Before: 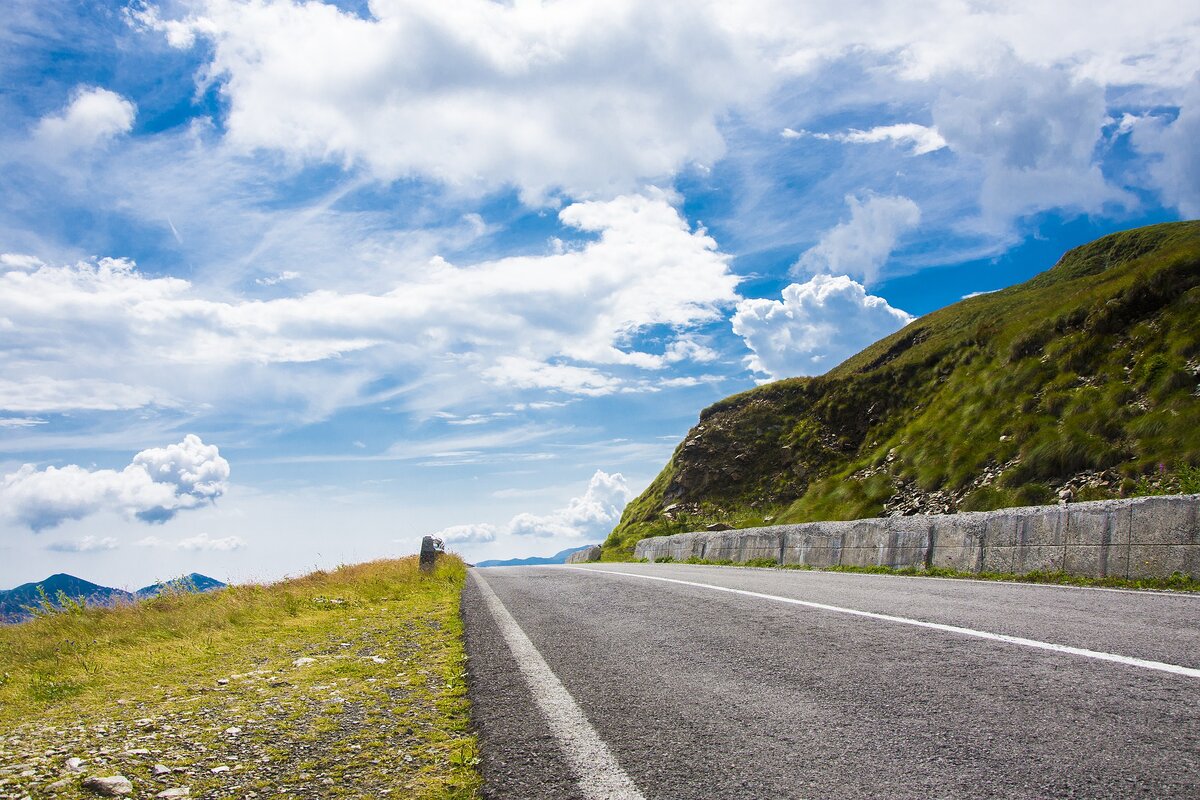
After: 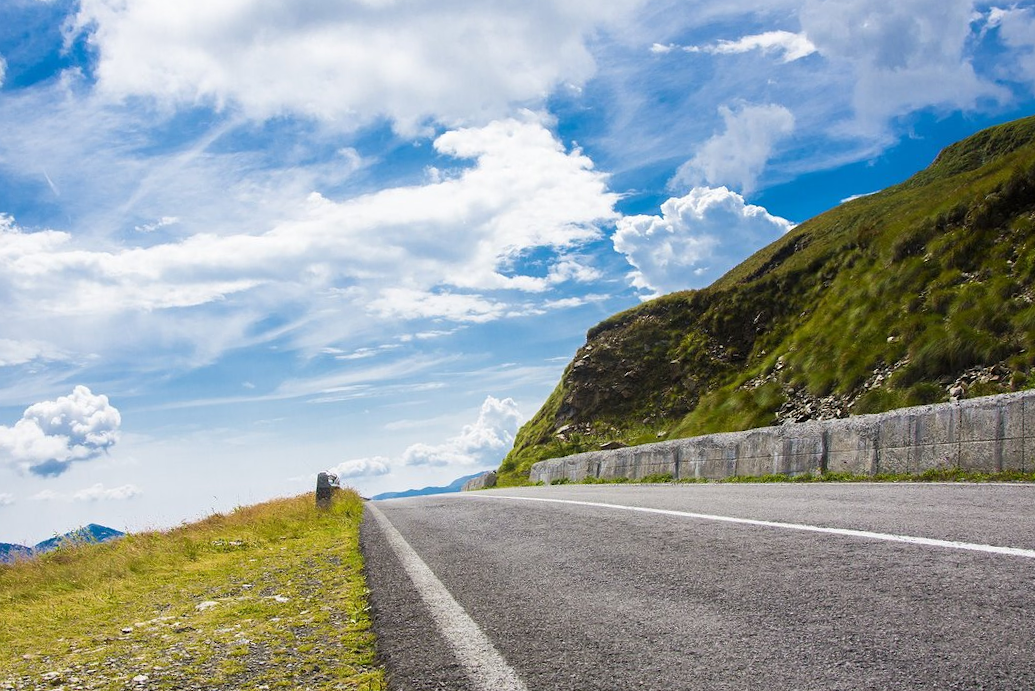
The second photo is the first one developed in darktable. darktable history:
crop and rotate: angle 3.54°, left 5.889%, top 5.691%
